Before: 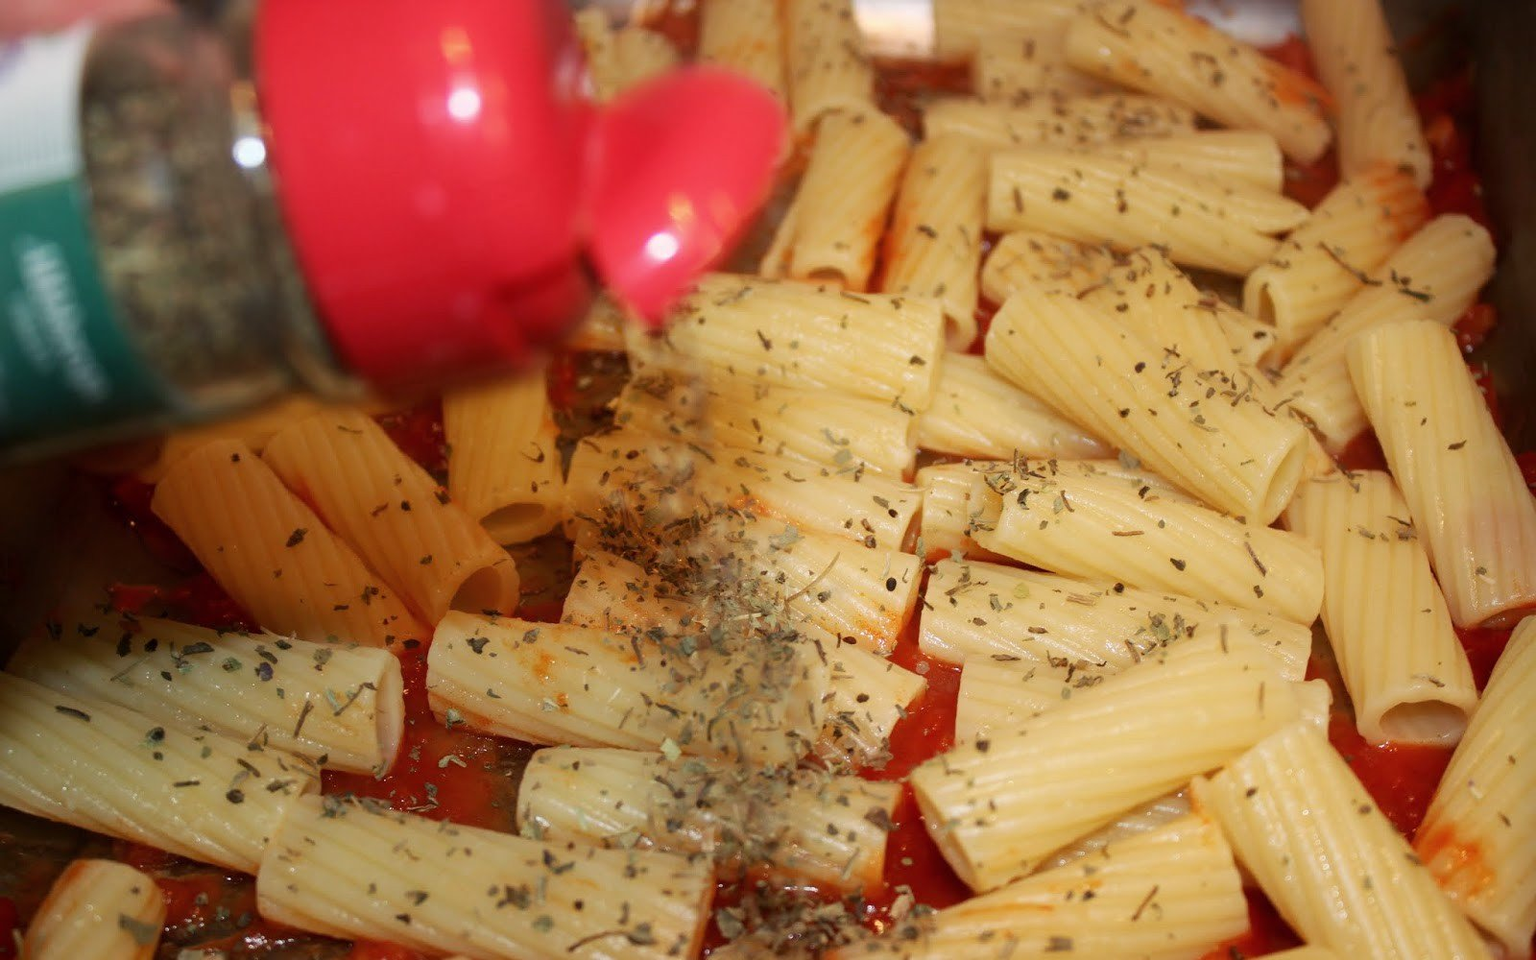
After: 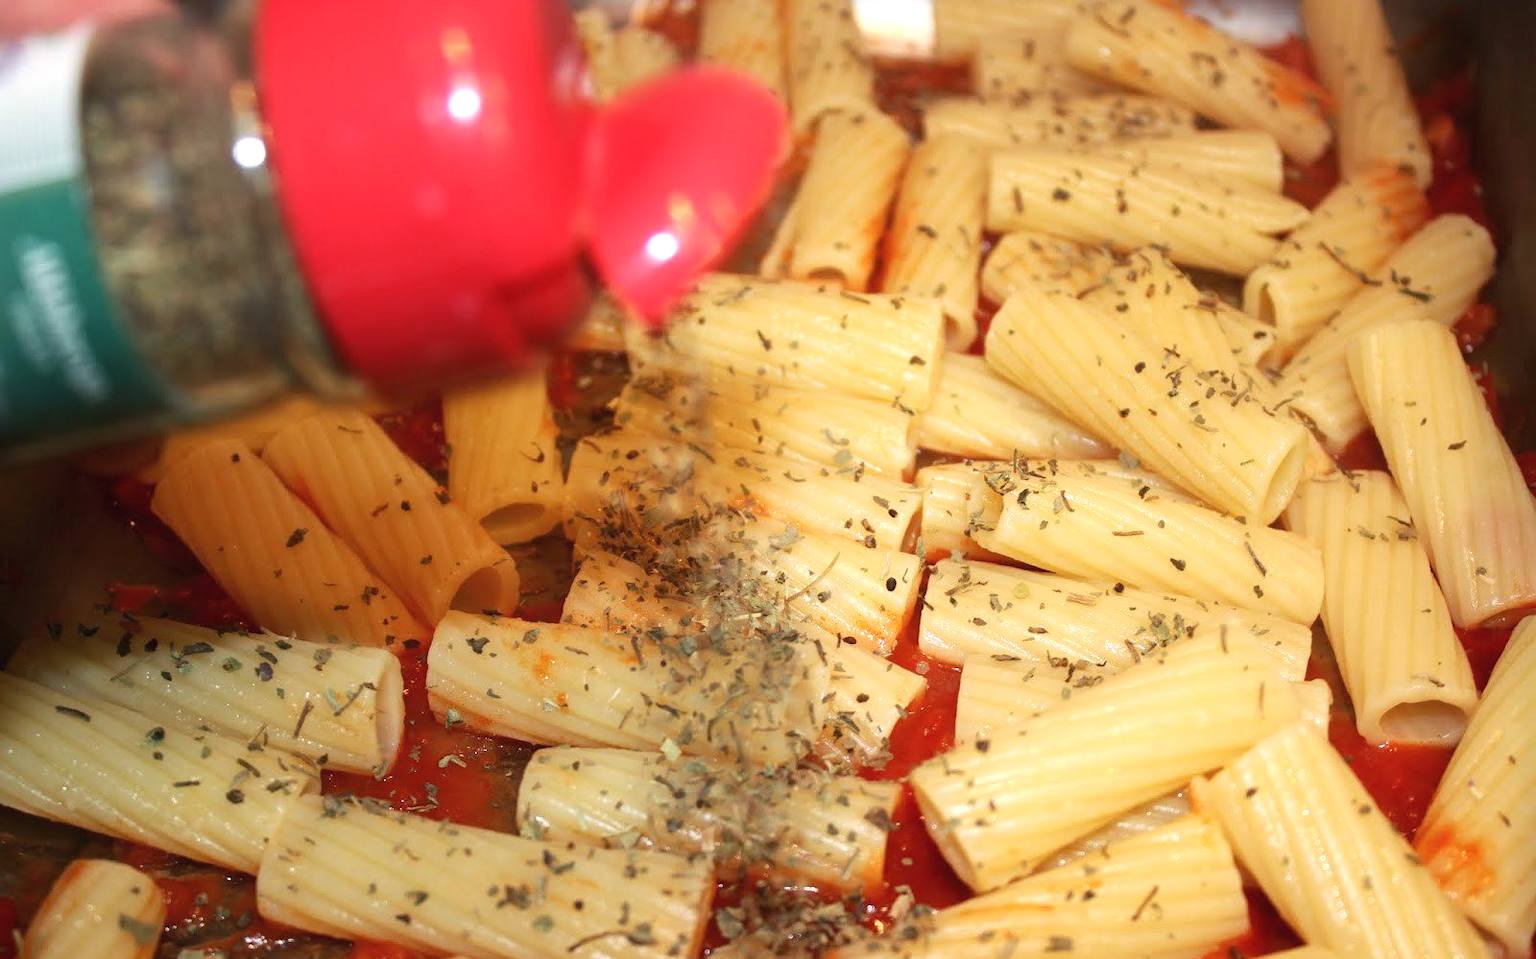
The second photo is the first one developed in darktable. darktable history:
crop: bottom 0.053%
exposure: black level correction -0.002, exposure 0.544 EV, compensate highlight preservation false
